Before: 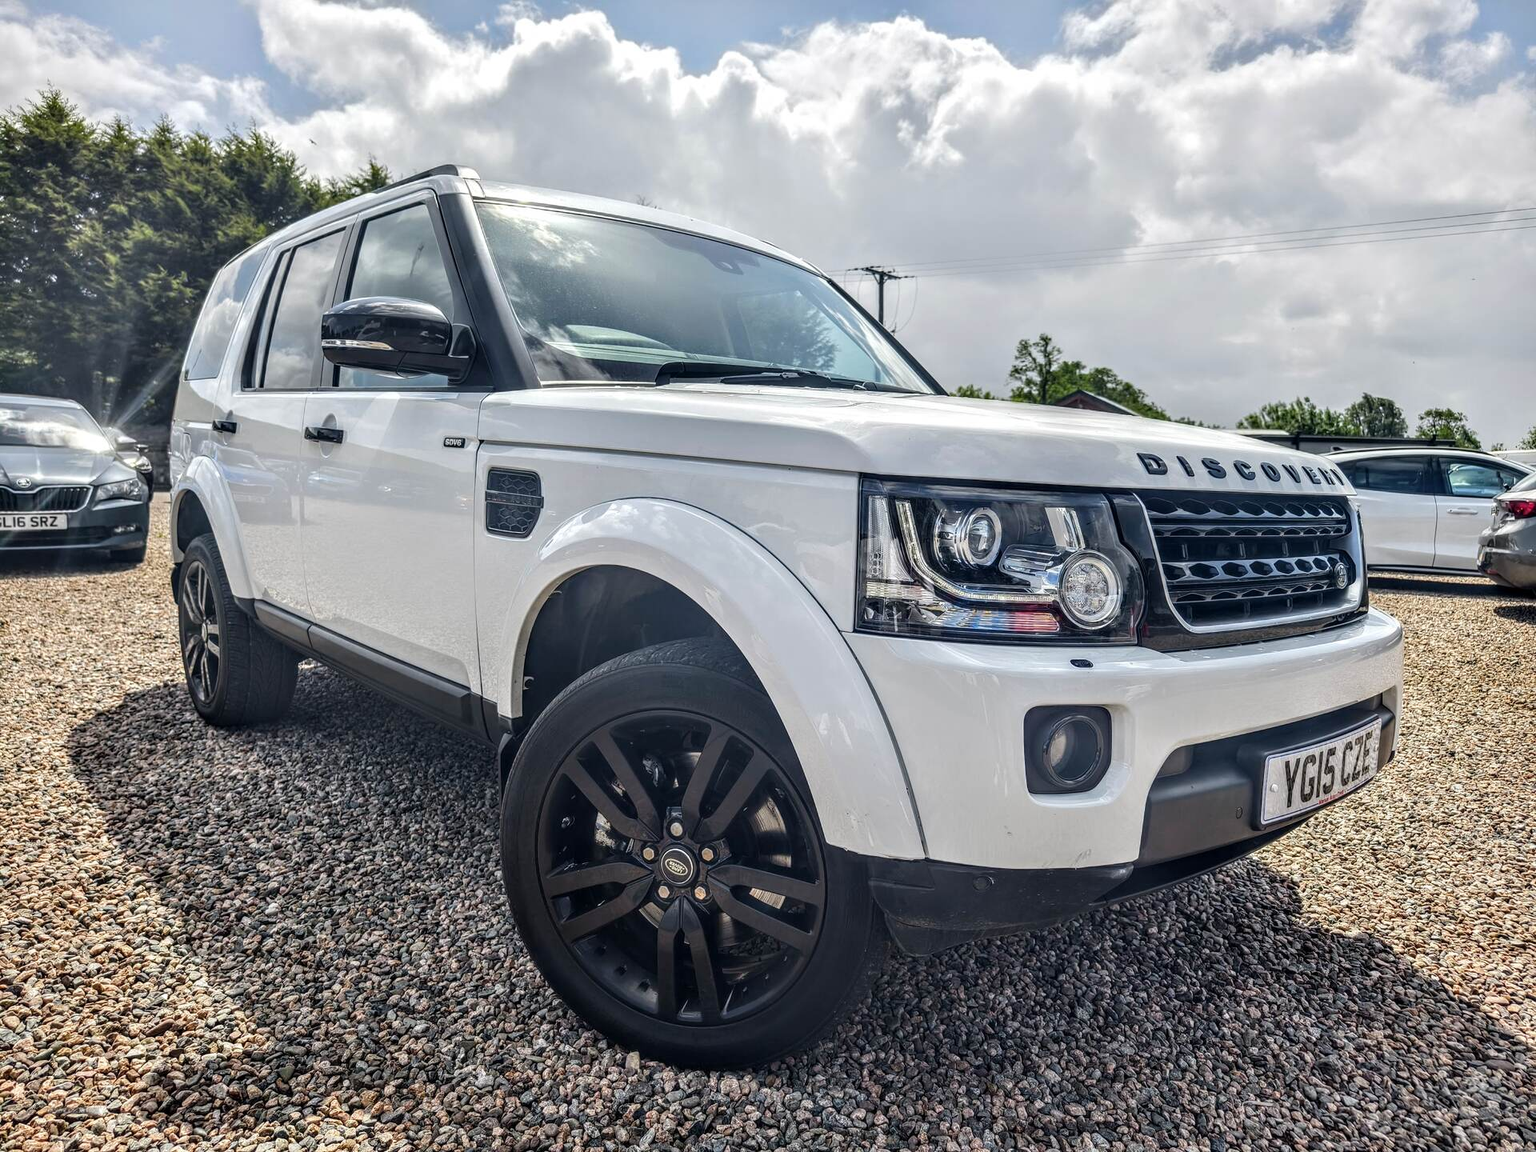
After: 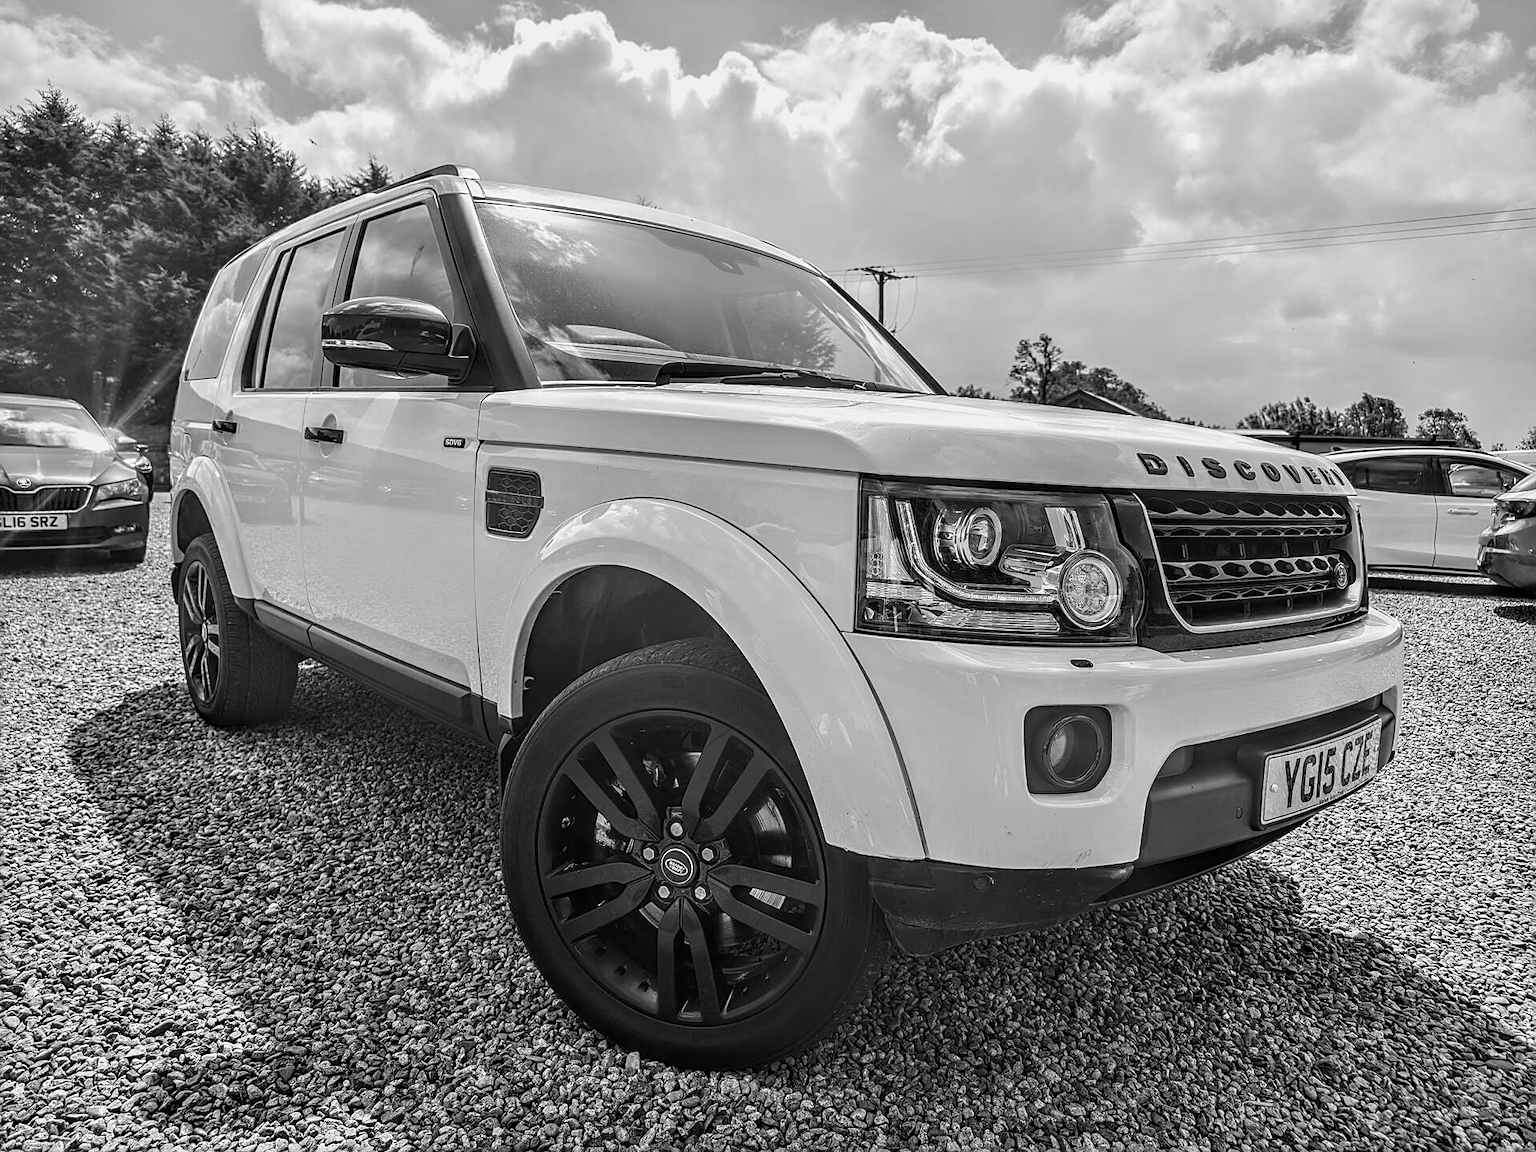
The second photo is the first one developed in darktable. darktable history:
sharpen: on, module defaults
monochrome: a 30.25, b 92.03
